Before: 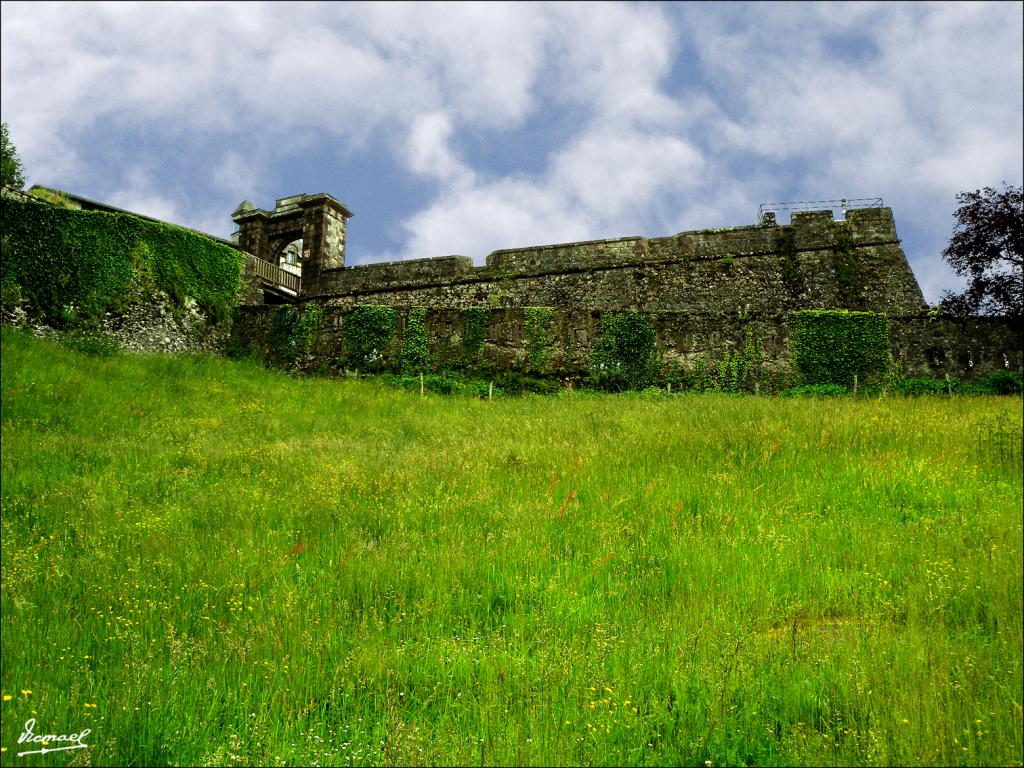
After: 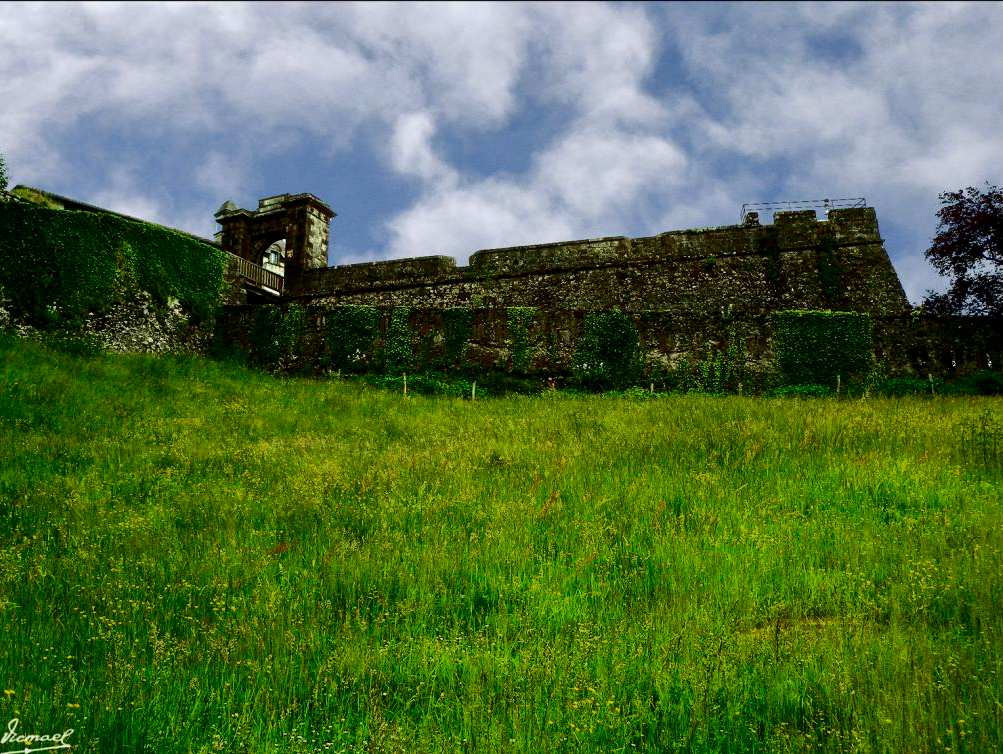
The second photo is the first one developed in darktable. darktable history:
contrast brightness saturation: contrast 0.245, brightness -0.238, saturation 0.142
shadows and highlights: shadows 39.45, highlights -59.74
color zones: curves: ch0 [(0, 0.5) (0.143, 0.5) (0.286, 0.456) (0.429, 0.5) (0.571, 0.5) (0.714, 0.5) (0.857, 0.5) (1, 0.5)]; ch1 [(0, 0.5) (0.143, 0.5) (0.286, 0.422) (0.429, 0.5) (0.571, 0.5) (0.714, 0.5) (0.857, 0.5) (1, 0.5)]
crop: left 1.739%, right 0.277%, bottom 1.788%
